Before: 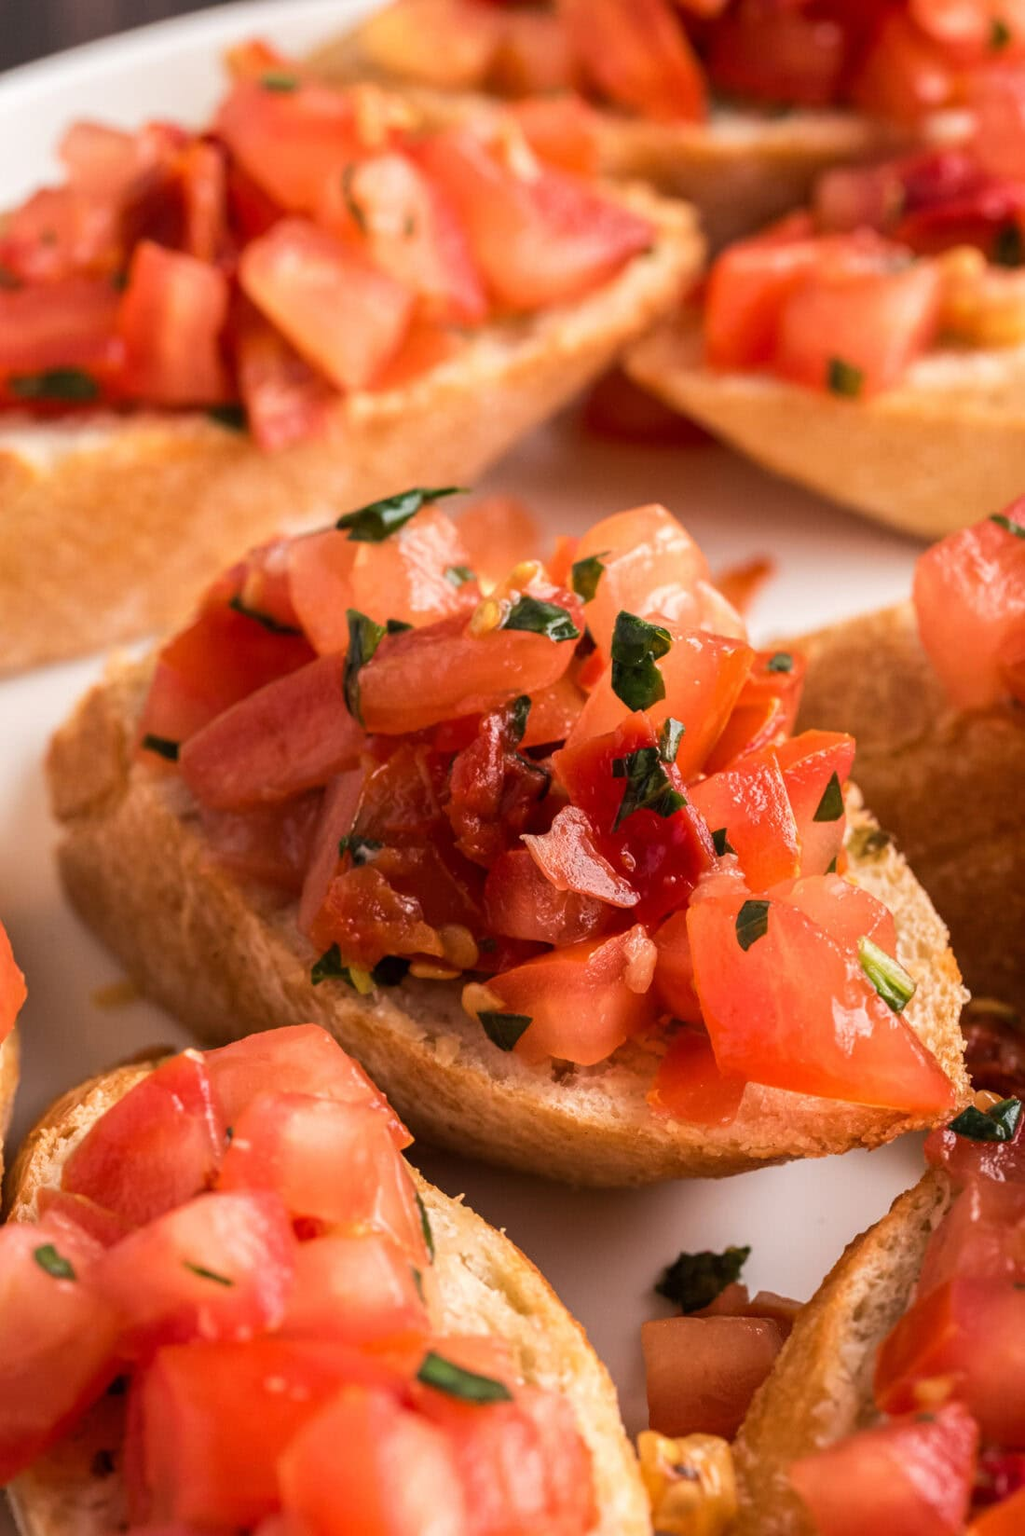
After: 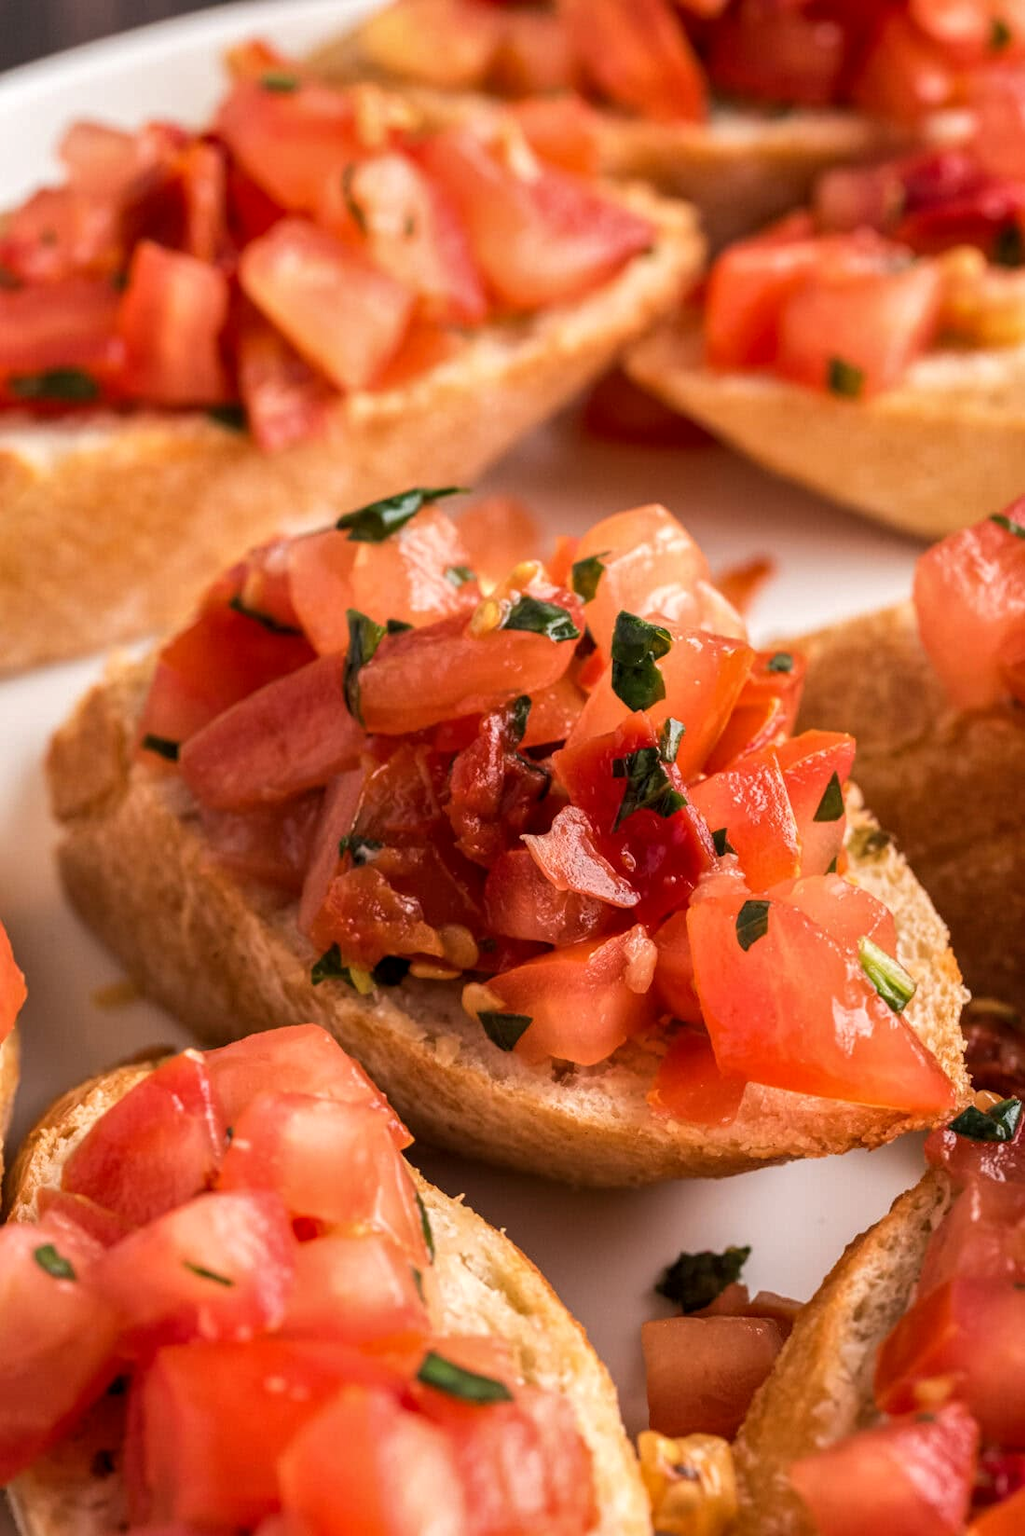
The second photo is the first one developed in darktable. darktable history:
local contrast: highlights 100%, shadows 100%, detail 120%, midtone range 0.2
shadows and highlights: low approximation 0.01, soften with gaussian
